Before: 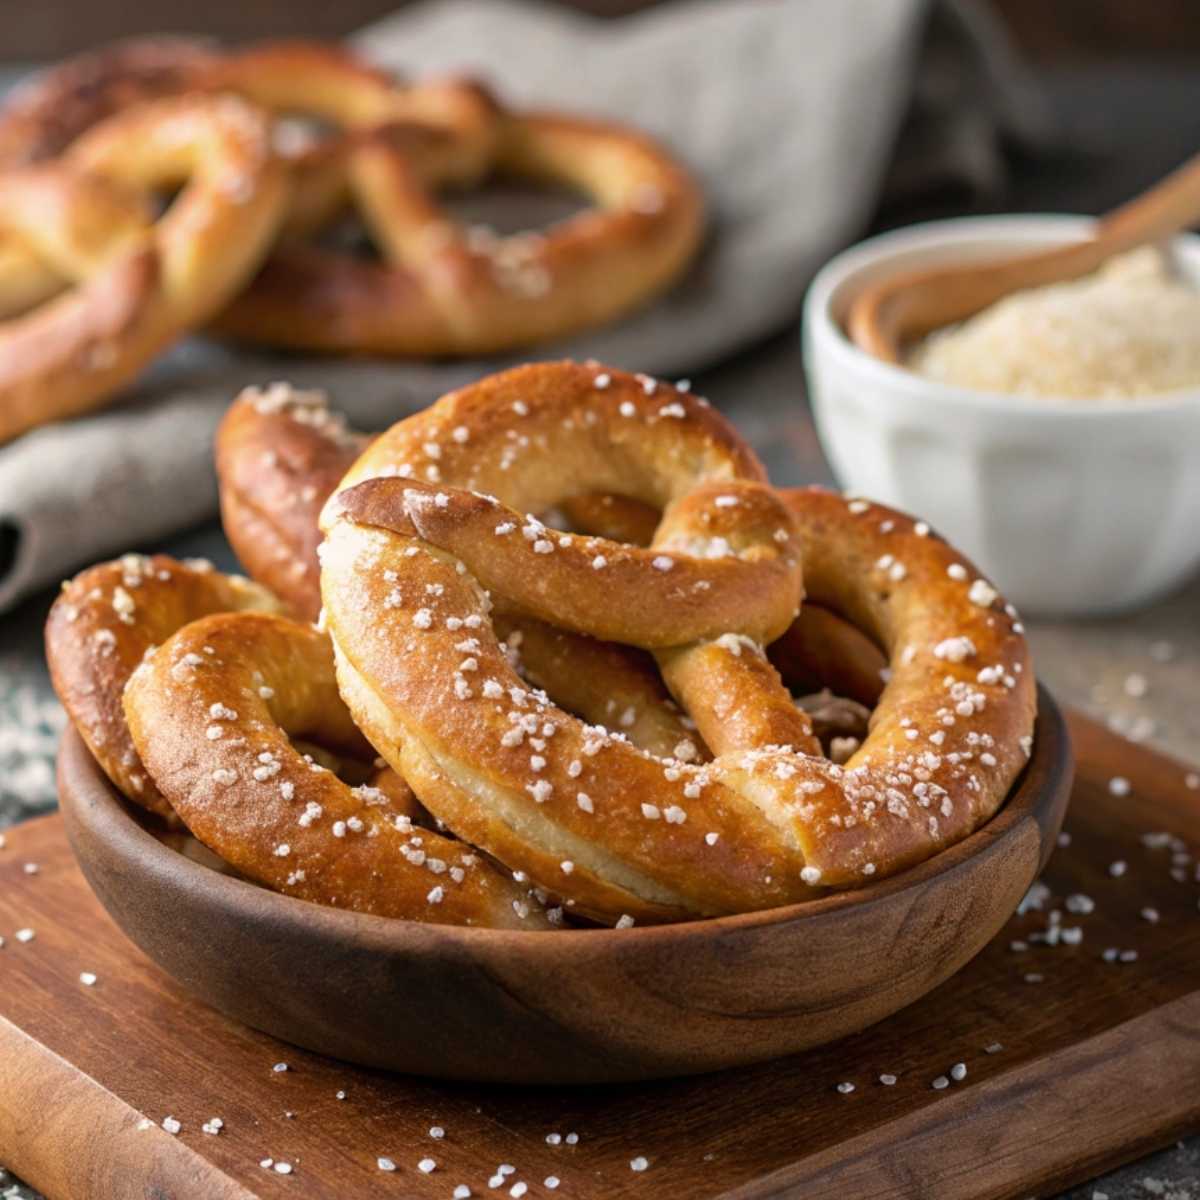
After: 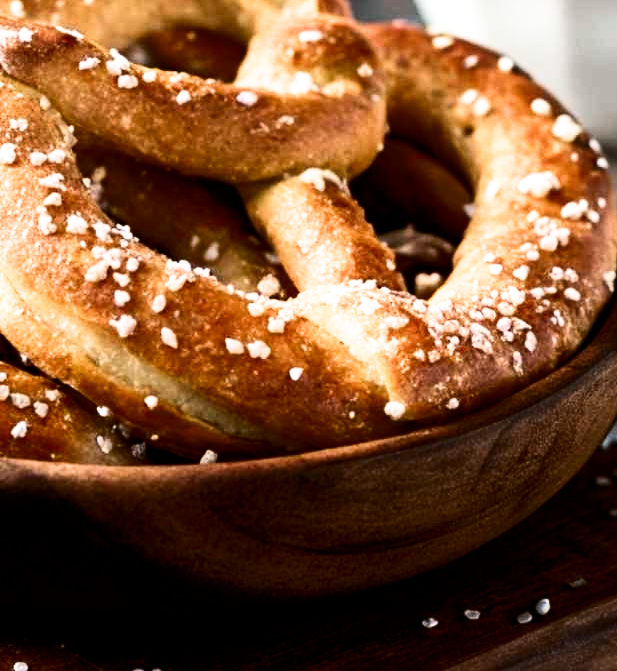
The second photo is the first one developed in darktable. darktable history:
filmic rgb: black relative exposure -8.24 EV, white relative exposure 2.2 EV, target white luminance 99.969%, hardness 7.2, latitude 74.85%, contrast 1.321, highlights saturation mix -1.57%, shadows ↔ highlights balance 30.68%, color science v4 (2020)
crop: left 34.737%, top 38.816%, right 13.81%, bottom 5.225%
contrast brightness saturation: contrast 0.396, brightness 0.055, saturation 0.264
